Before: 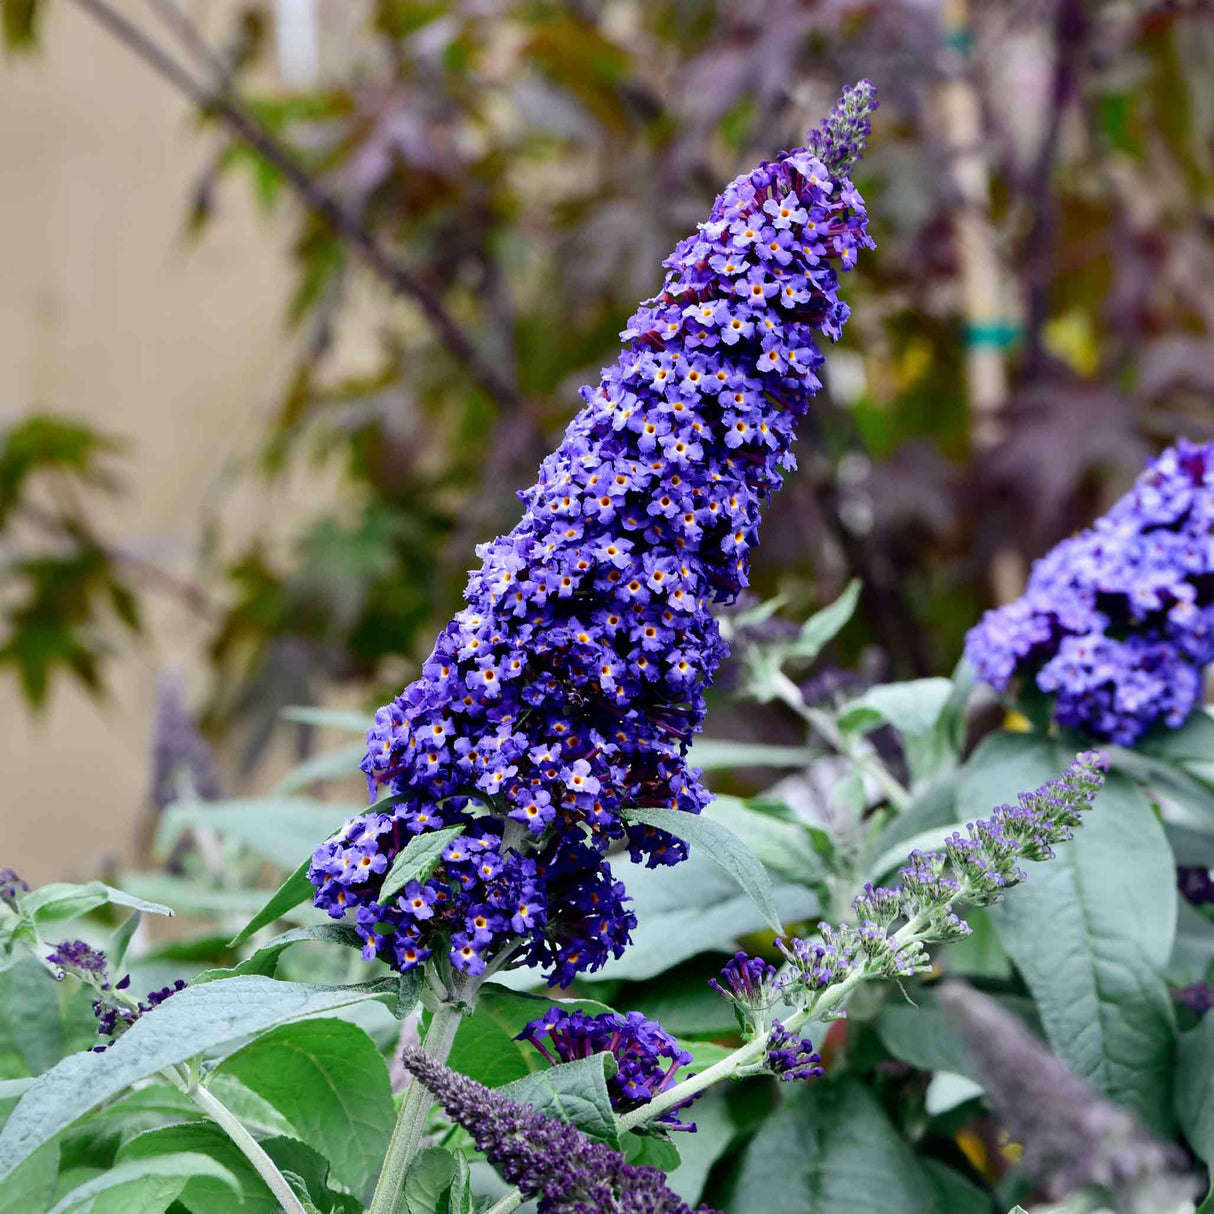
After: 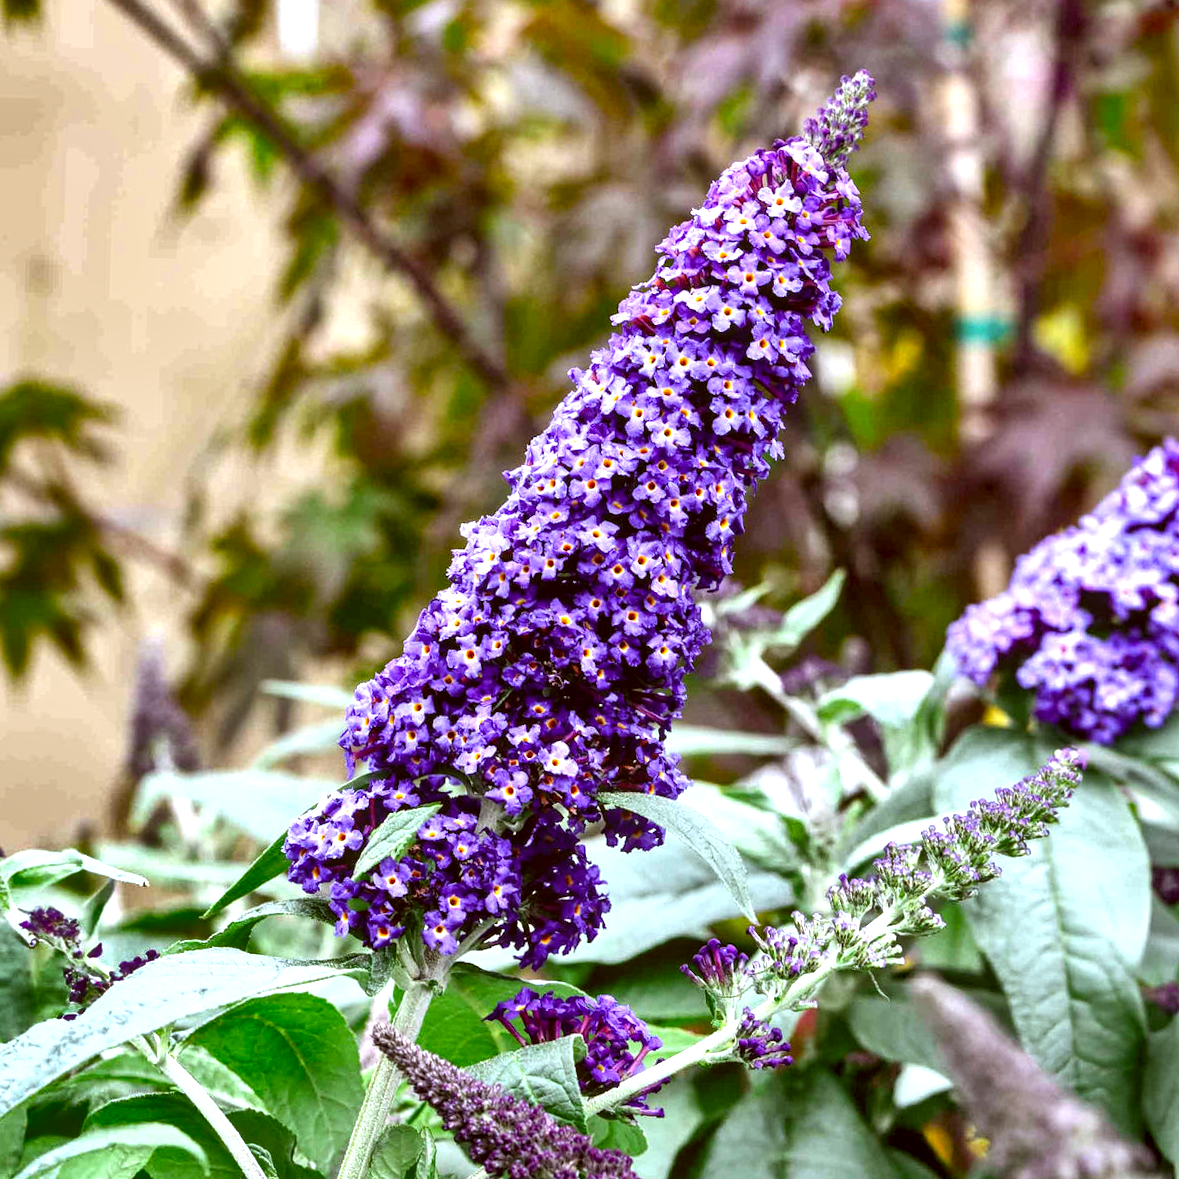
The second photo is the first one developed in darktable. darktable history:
color correction: highlights a* -0.482, highlights b* 0.161, shadows a* 4.66, shadows b* 20.72
exposure: black level correction 0, exposure 0.9 EV, compensate highlight preservation false
local contrast: detail 130%
shadows and highlights: radius 100.41, shadows 50.55, highlights -64.36, highlights color adjustment 49.82%, soften with gaussian
crop and rotate: angle -1.69°
